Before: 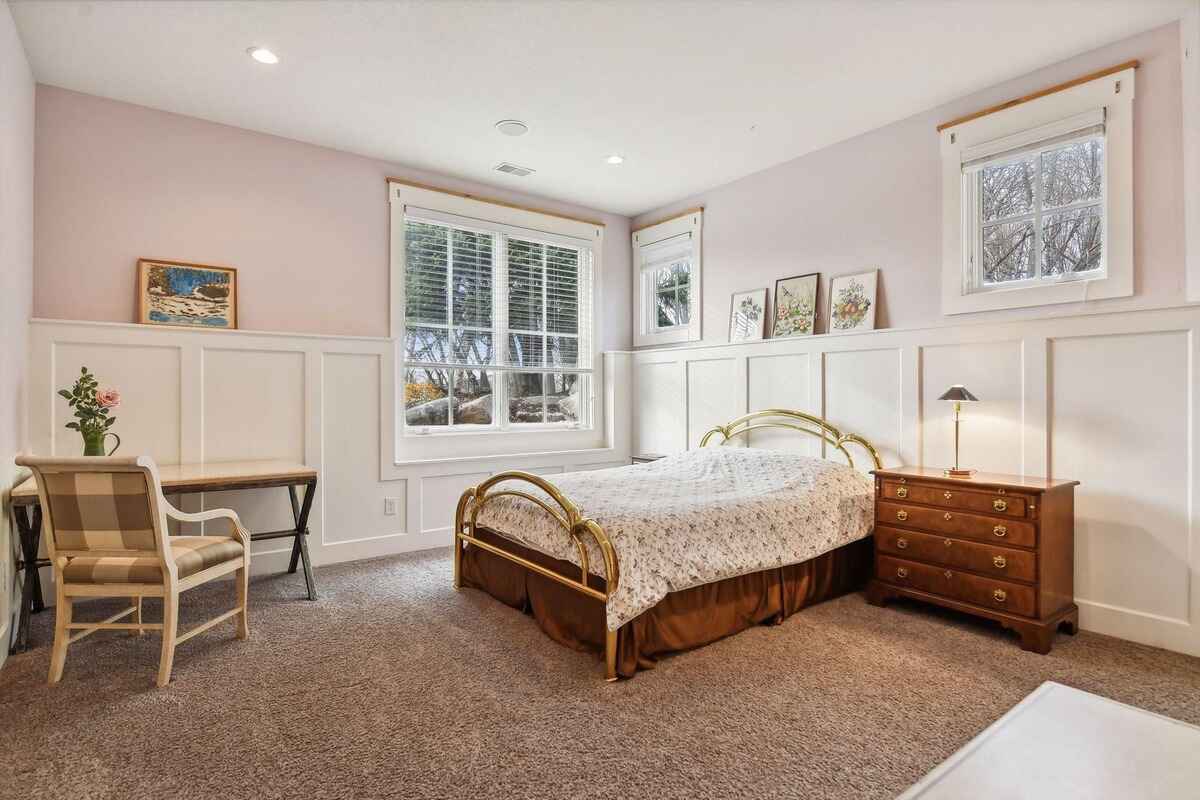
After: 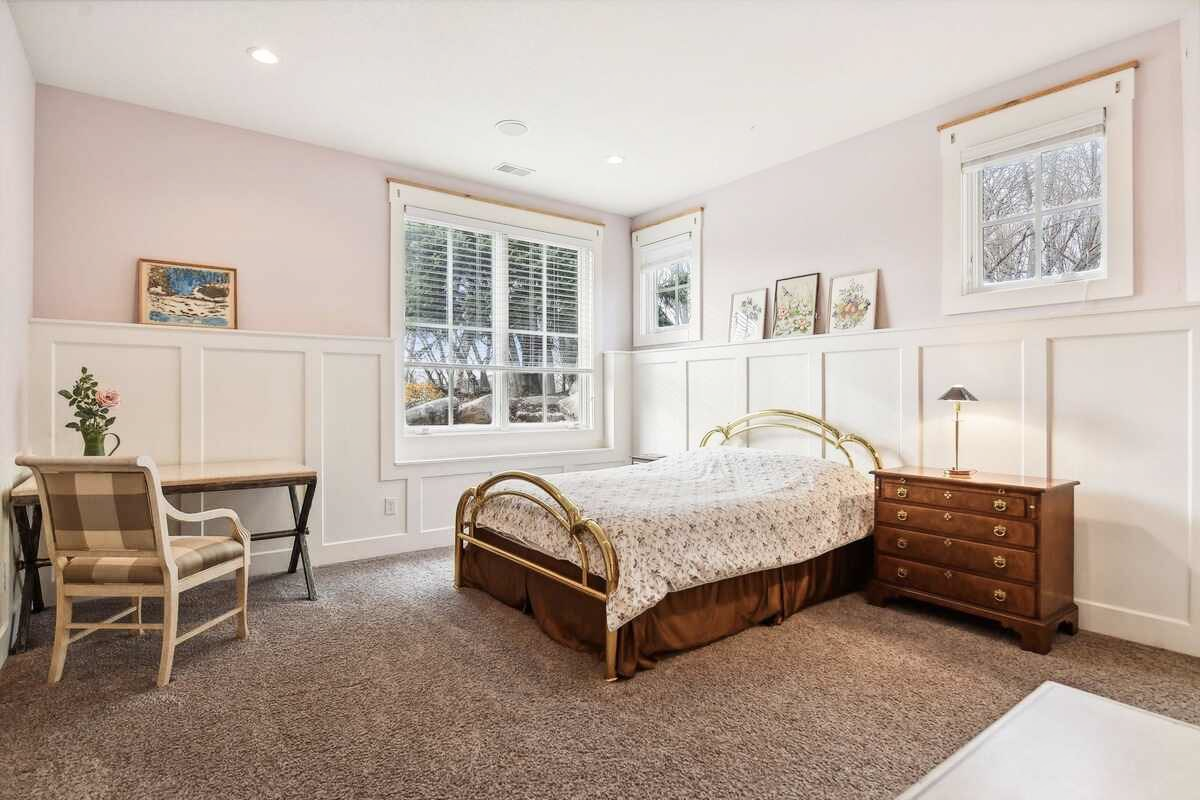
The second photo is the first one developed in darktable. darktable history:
contrast brightness saturation: contrast 0.106, saturation -0.151
shadows and highlights: shadows -22.92, highlights 45.15, soften with gaussian
